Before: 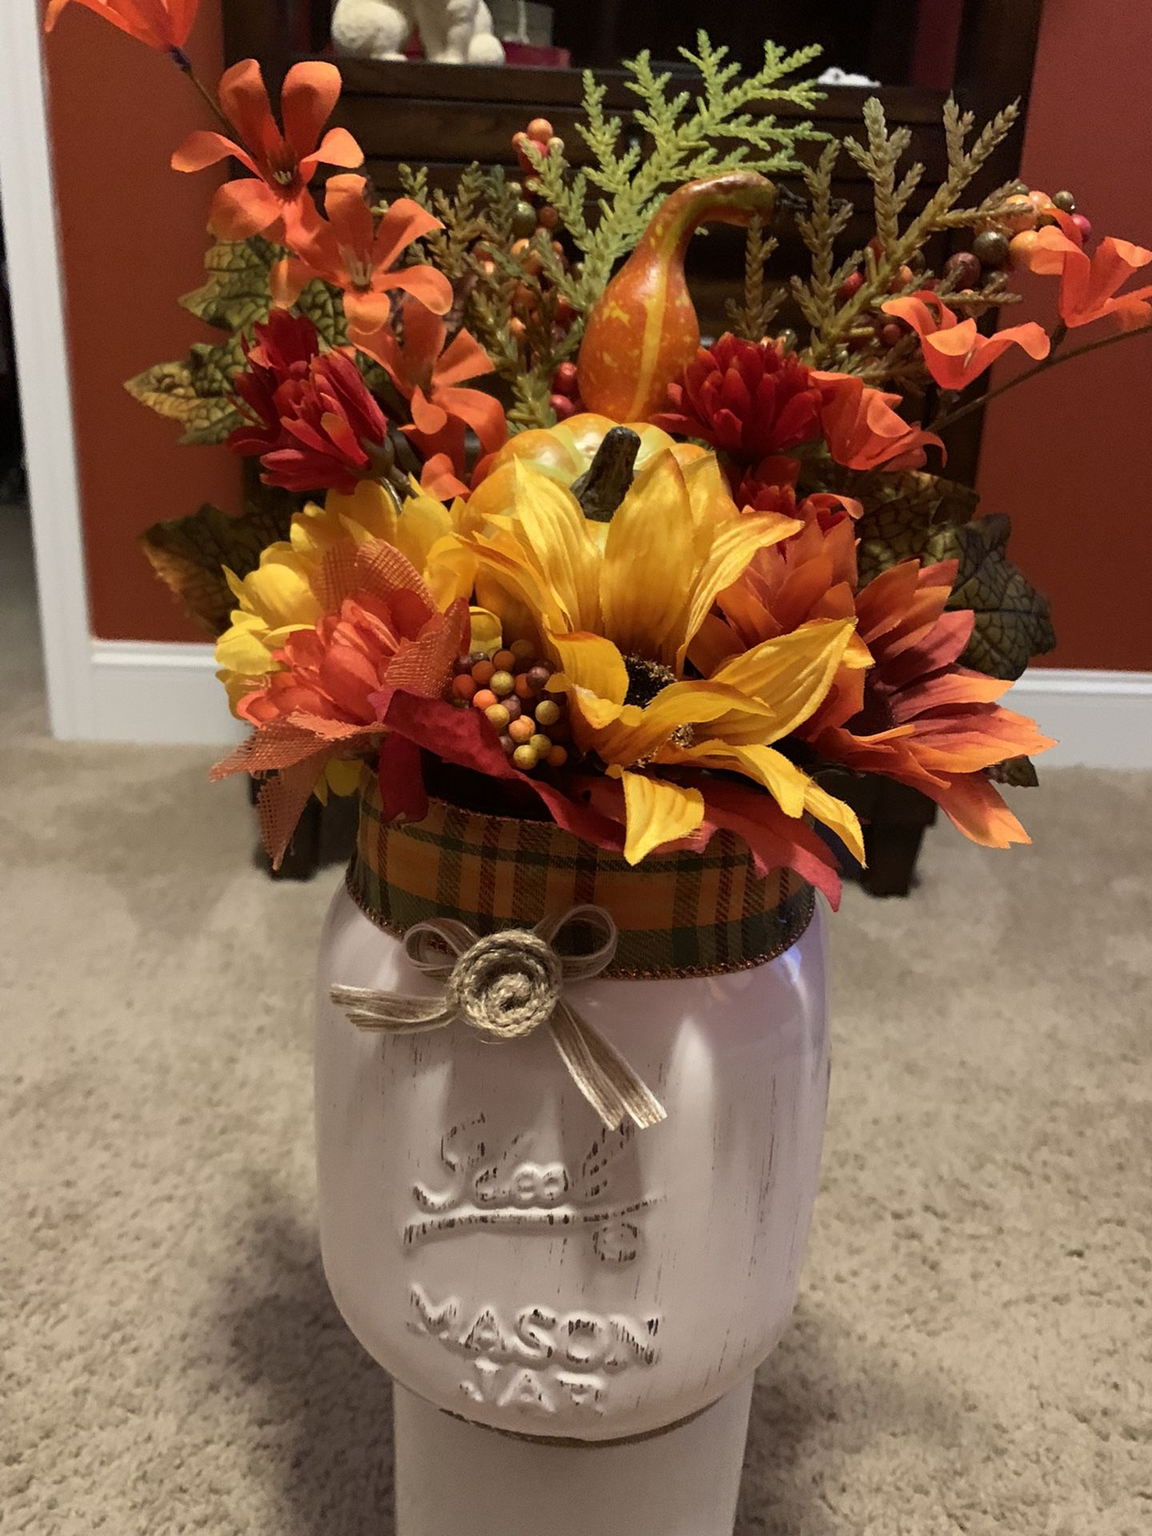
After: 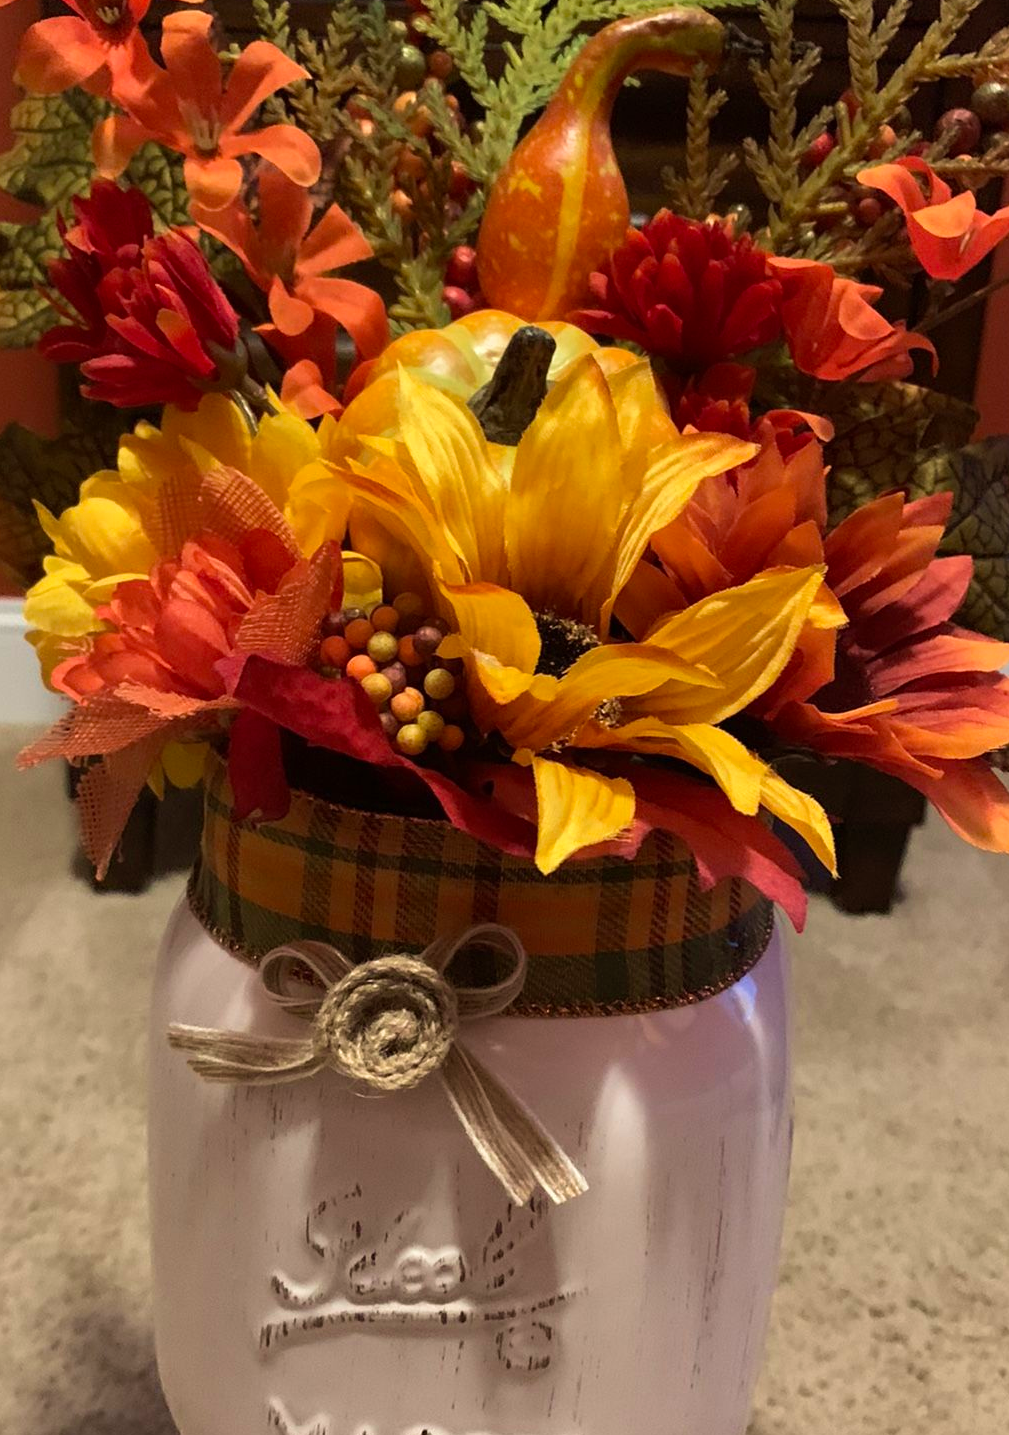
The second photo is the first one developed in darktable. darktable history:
crop and rotate: left 17.056%, top 10.799%, right 12.845%, bottom 14.447%
velvia: on, module defaults
